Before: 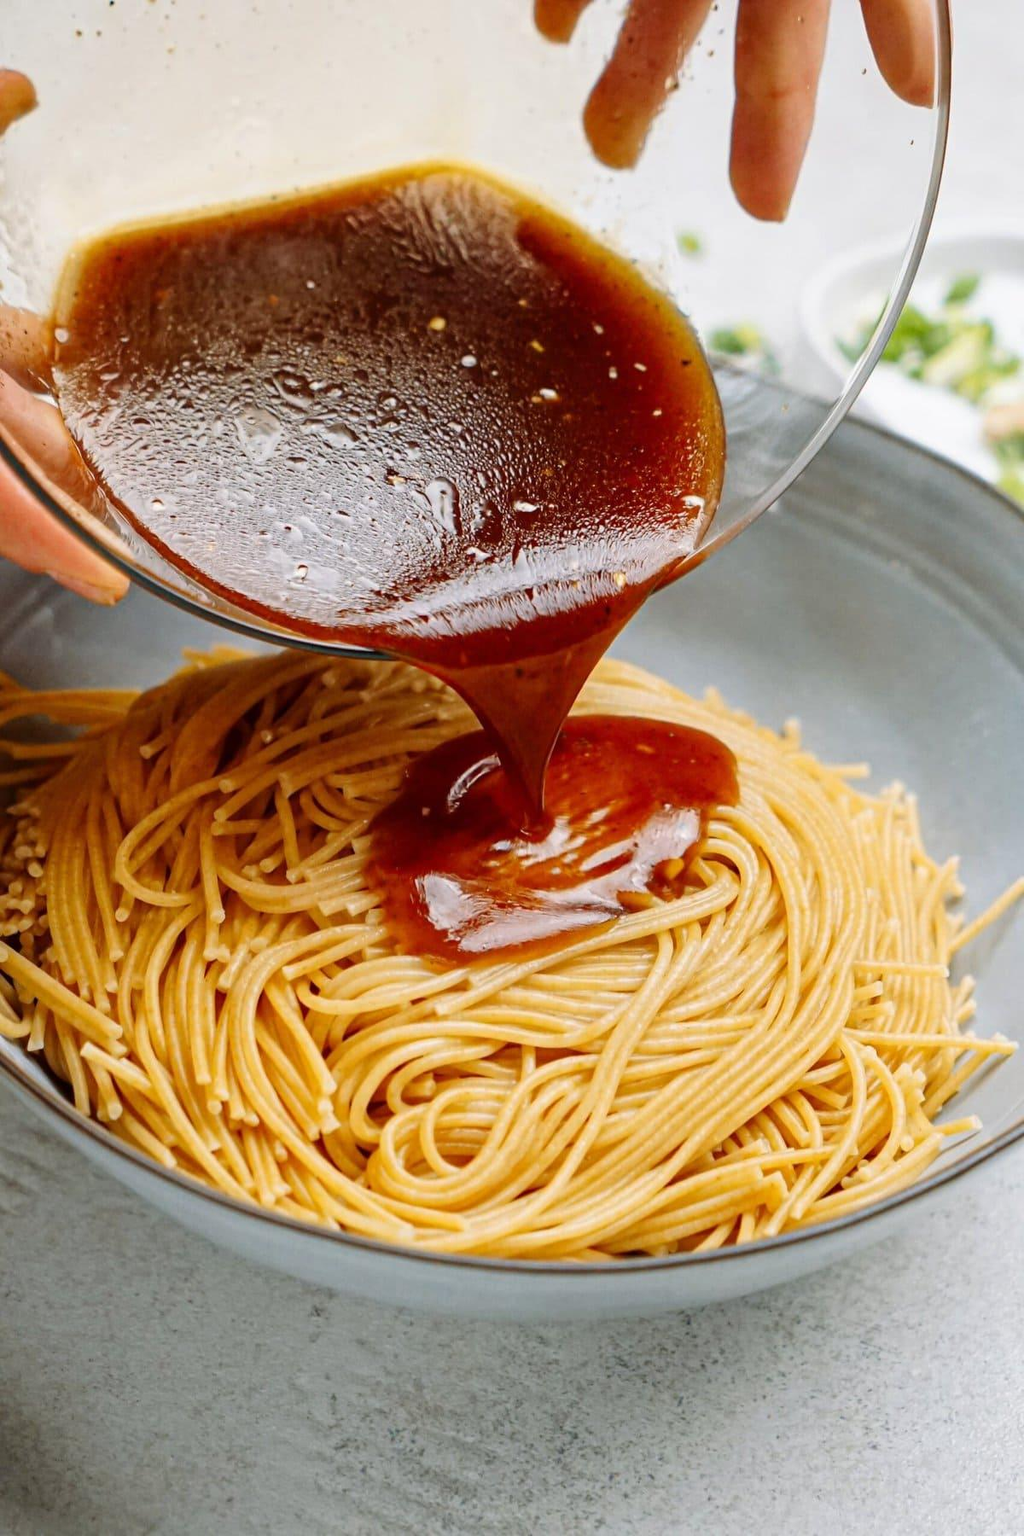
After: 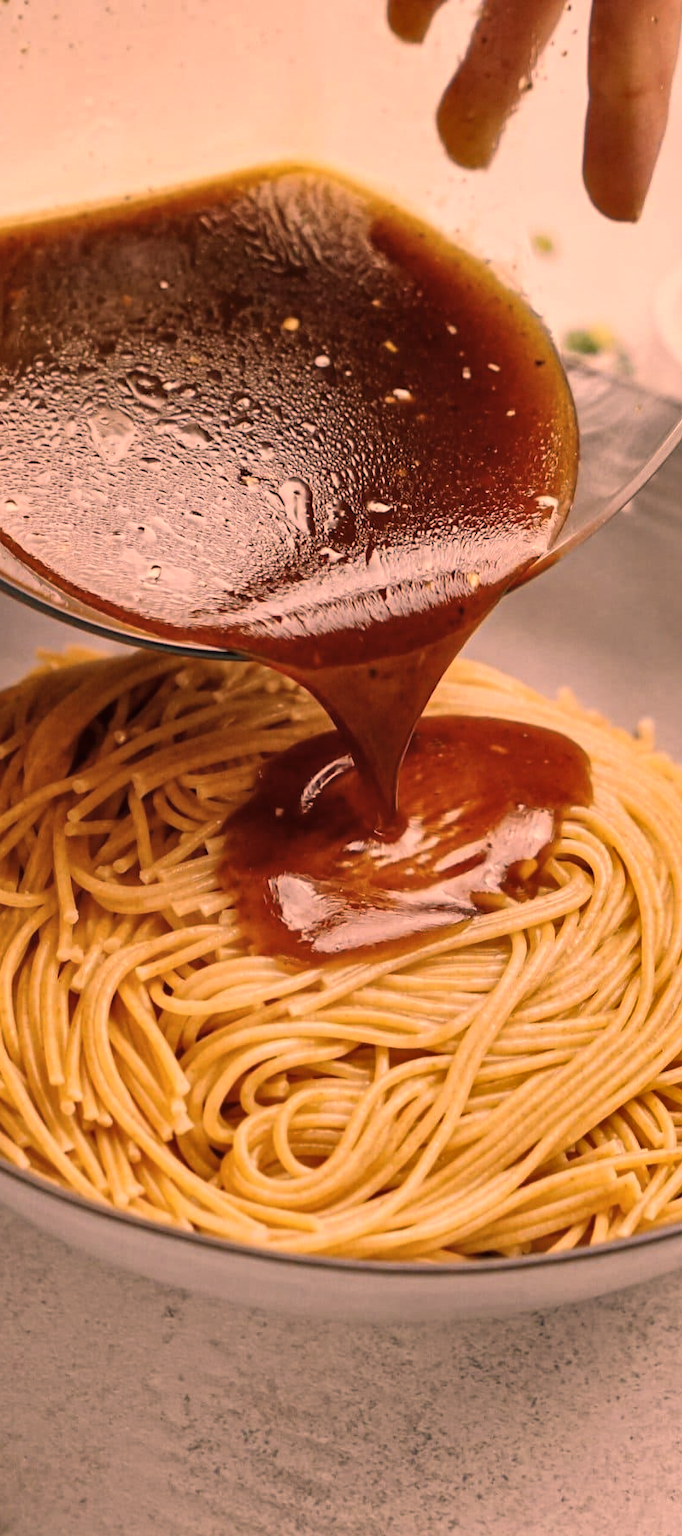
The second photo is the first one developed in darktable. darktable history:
exposure: compensate highlight preservation false
shadows and highlights: soften with gaussian
color correction: highlights a* 39.29, highlights b* 39.69, saturation 0.686
crop and rotate: left 14.405%, right 18.993%
